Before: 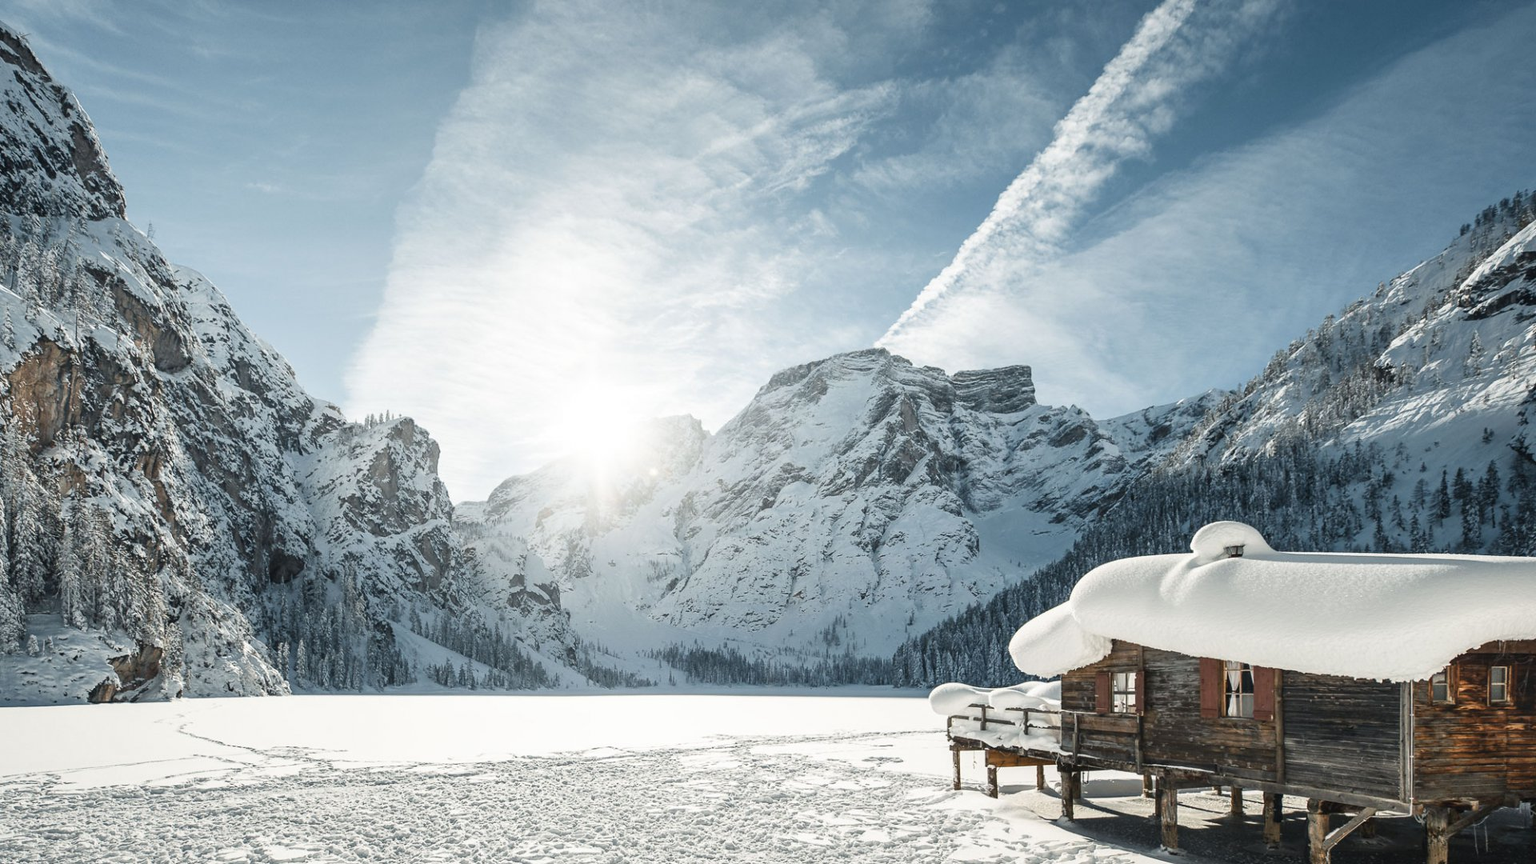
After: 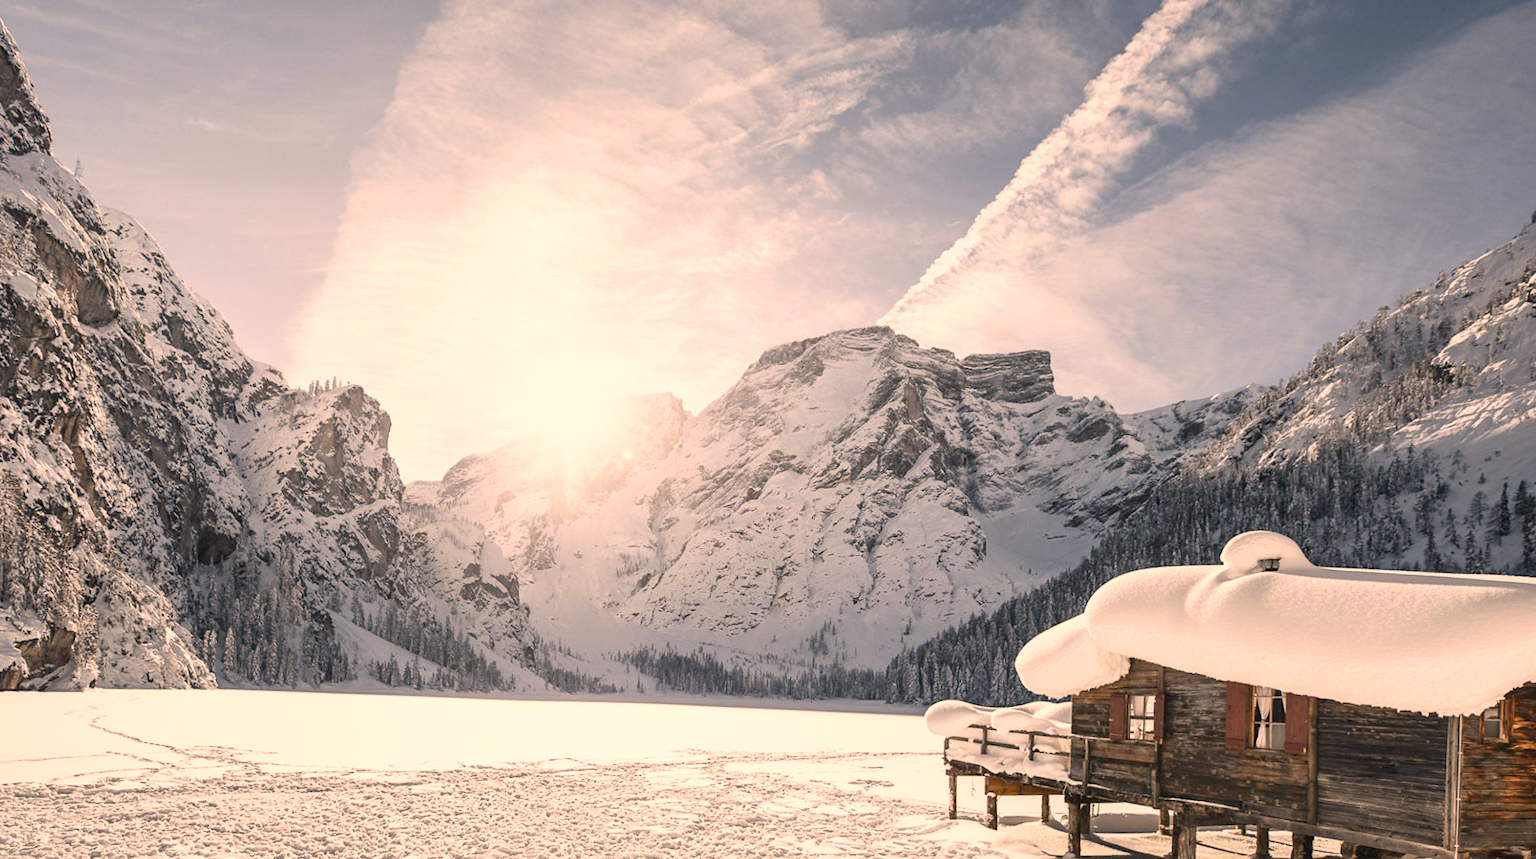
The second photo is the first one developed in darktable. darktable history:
color correction: highlights a* 17.87, highlights b* 19.11
exposure: exposure 0.127 EV, compensate highlight preservation false
crop and rotate: angle -1.93°, left 3.095%, top 4.261%, right 1.462%, bottom 0.743%
